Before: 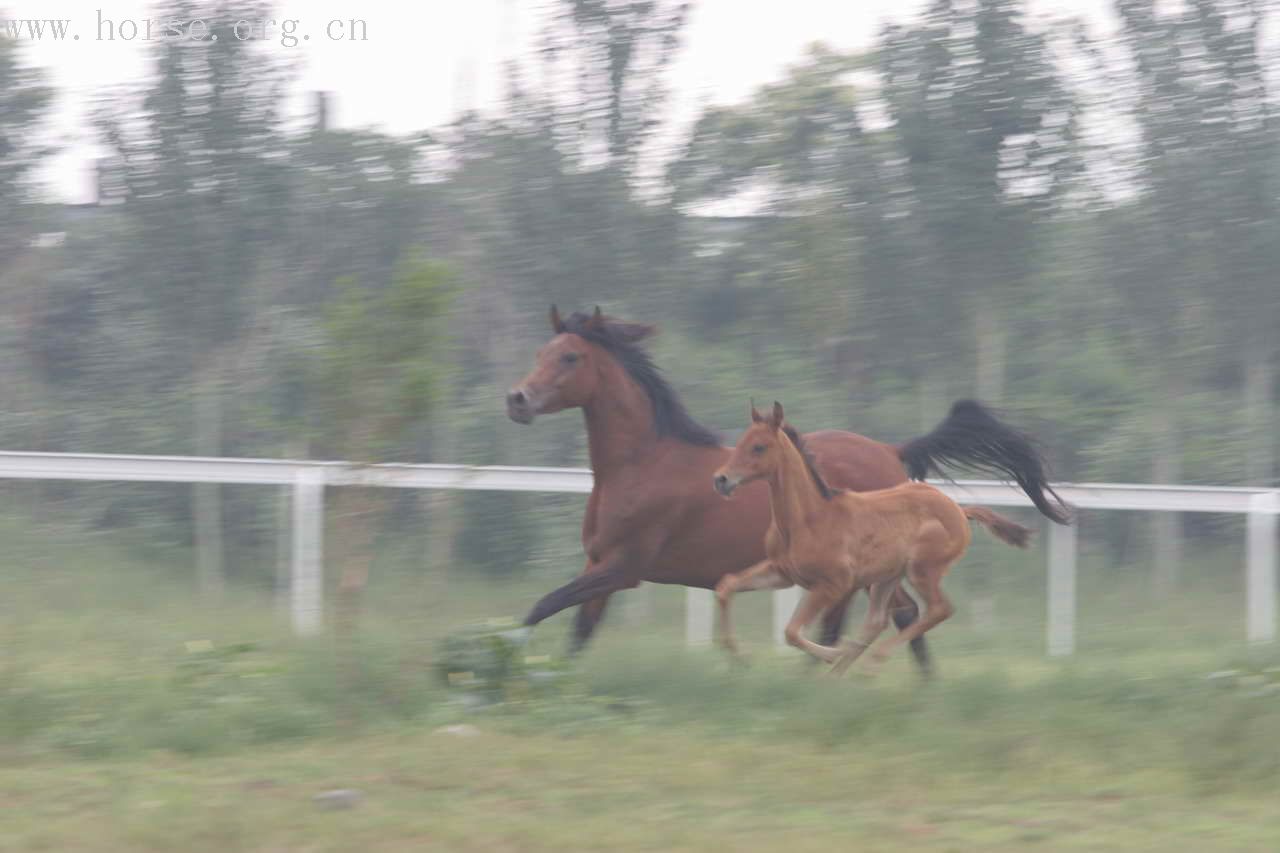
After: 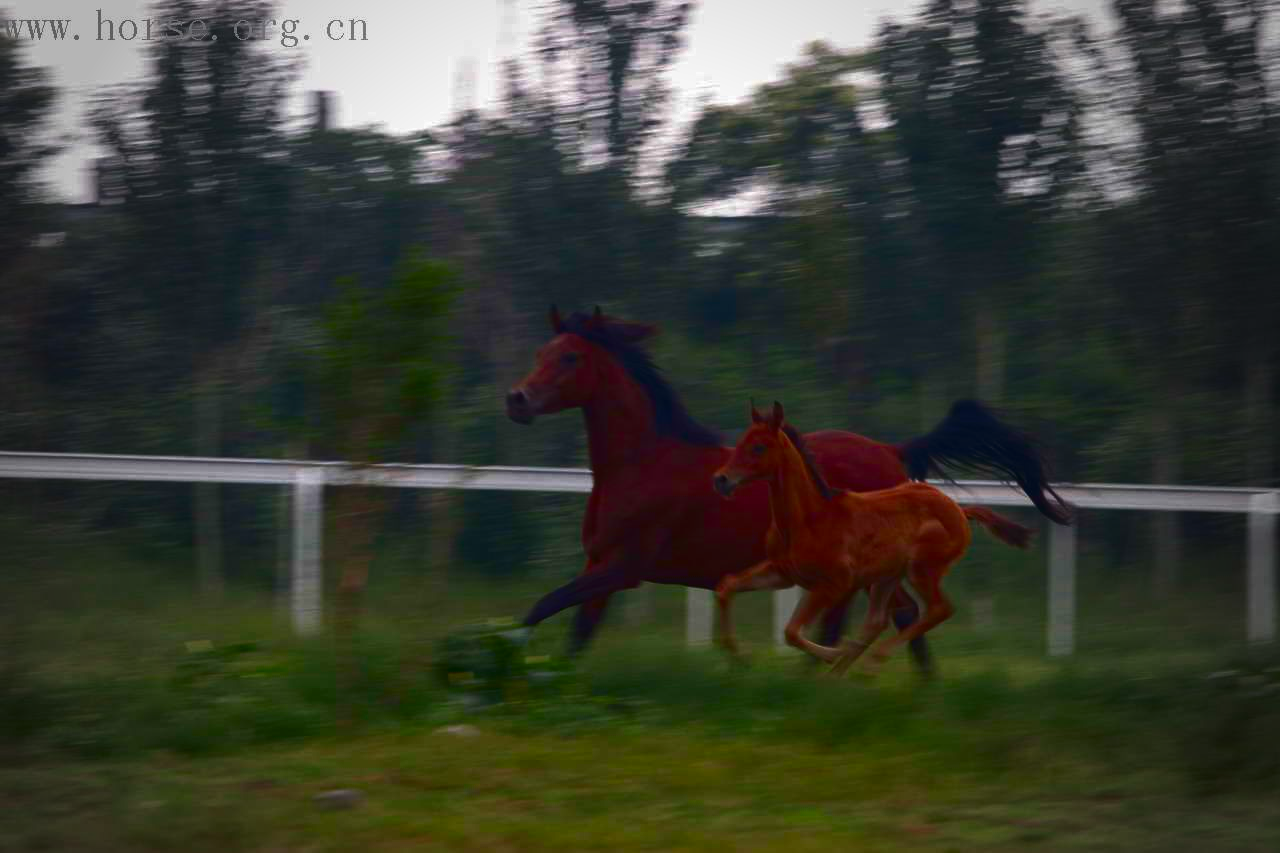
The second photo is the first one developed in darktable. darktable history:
contrast brightness saturation: brightness -1, saturation 1
vignetting: fall-off start 64.63%, center (-0.034, 0.148), width/height ratio 0.881
